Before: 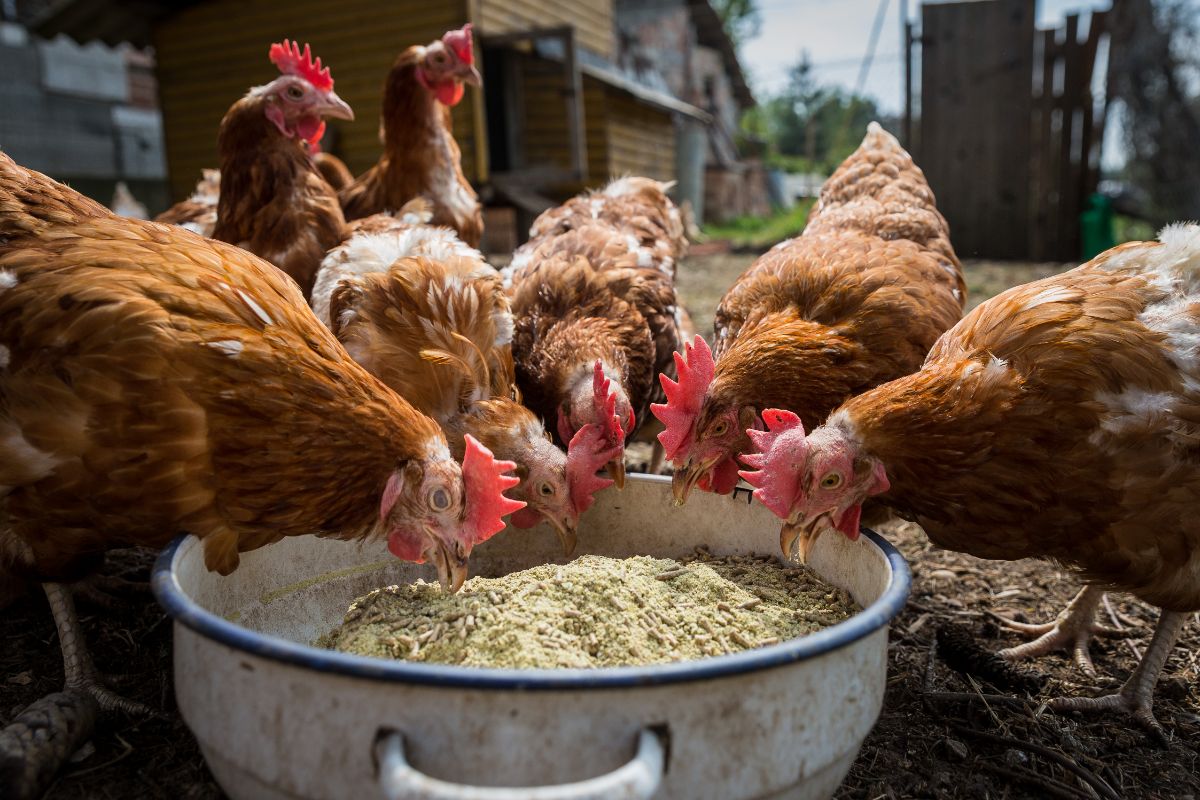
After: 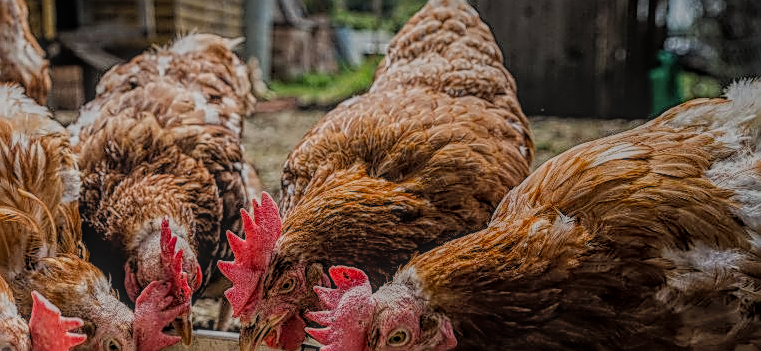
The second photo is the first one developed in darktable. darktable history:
filmic rgb: black relative exposure -7.46 EV, white relative exposure 4.86 EV, hardness 3.39
crop: left 36.092%, top 17.934%, right 0.478%, bottom 38.067%
local contrast: highlights 20%, shadows 30%, detail 201%, midtone range 0.2
sharpen: amount 0.995
